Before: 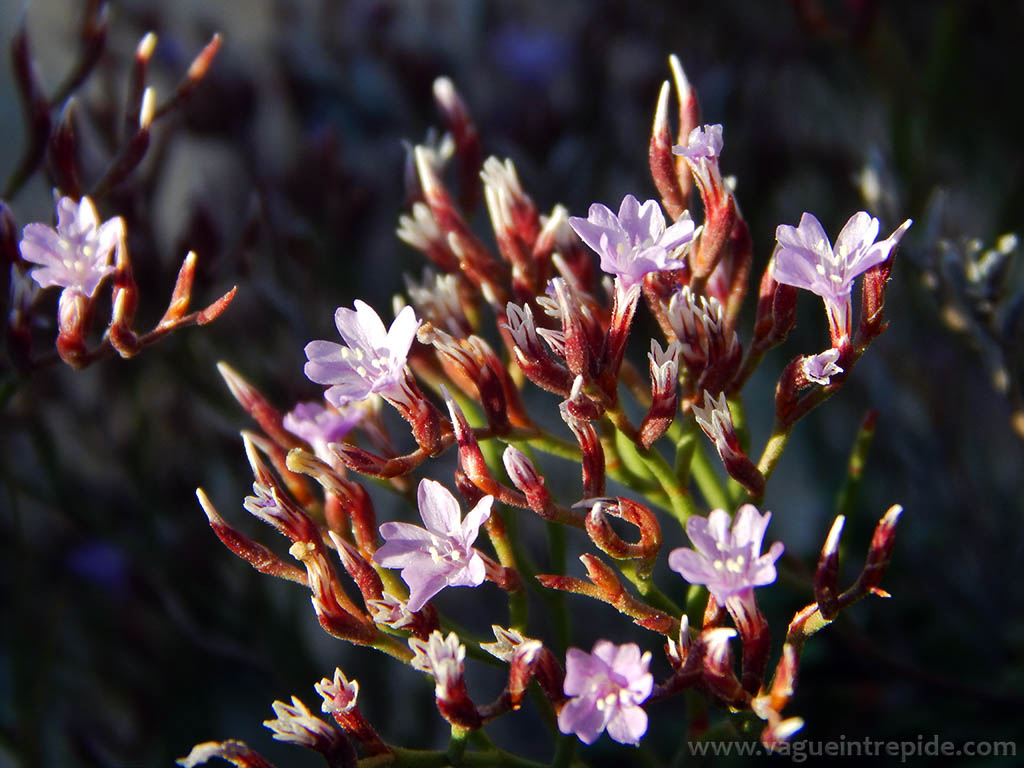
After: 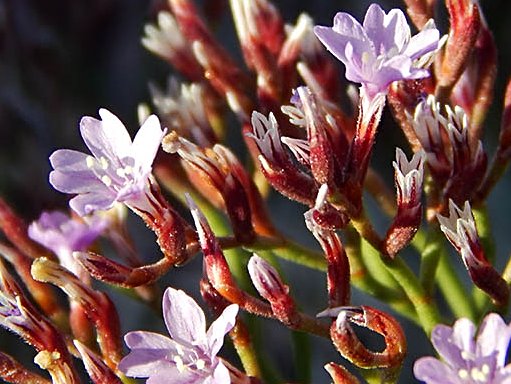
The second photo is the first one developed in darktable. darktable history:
exposure: compensate highlight preservation false
crop: left 25%, top 25%, right 25%, bottom 25%
sharpen: on, module defaults
